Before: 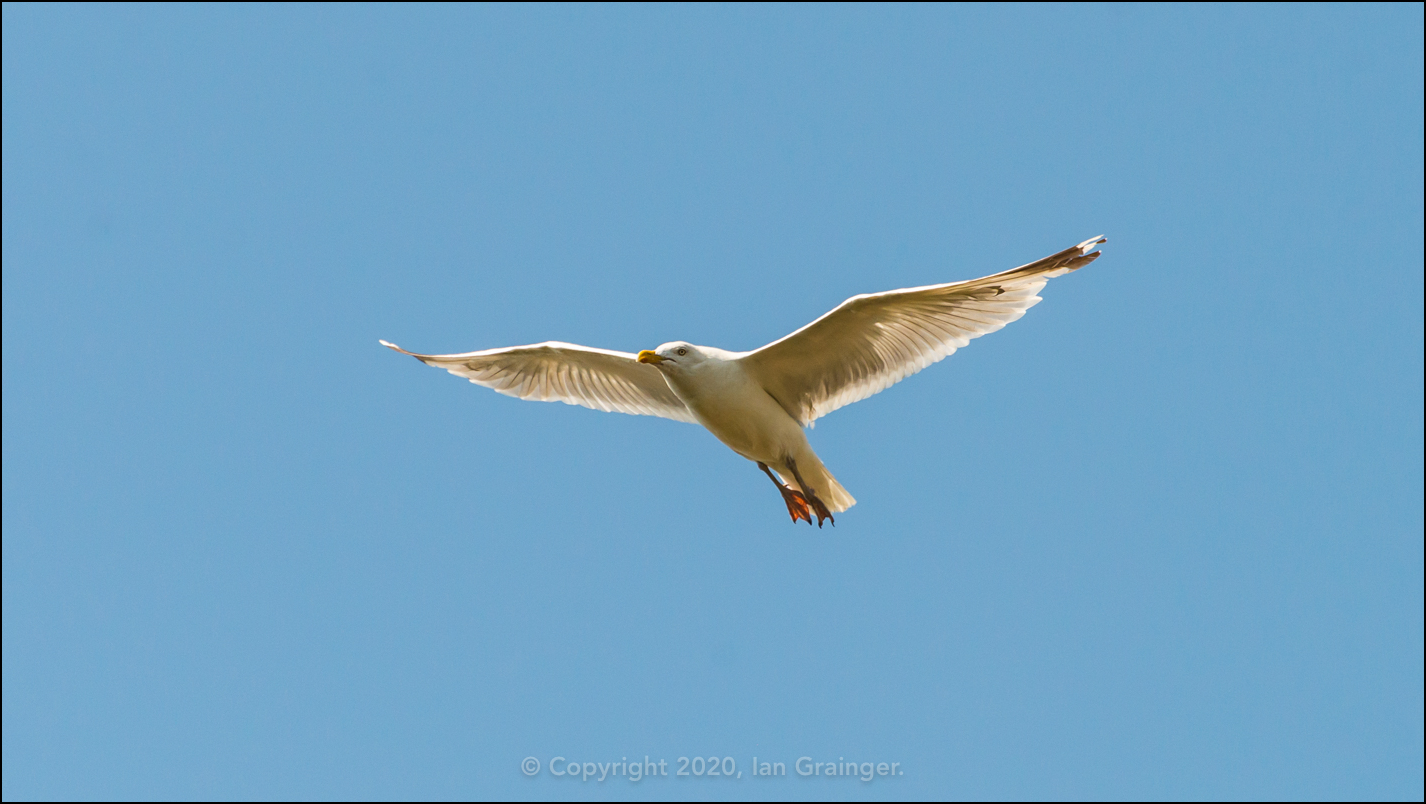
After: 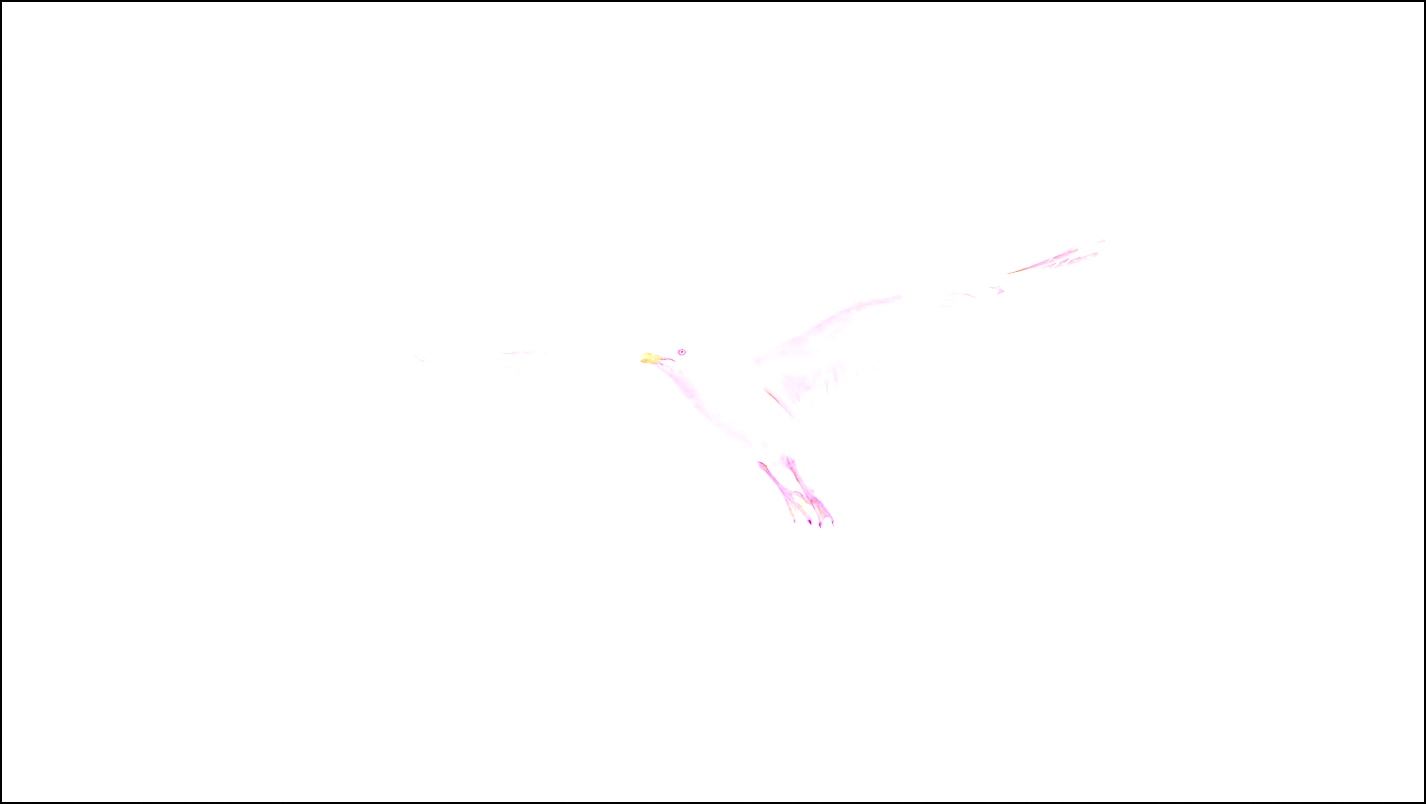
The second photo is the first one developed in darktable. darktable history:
exposure: black level correction 0, compensate exposure bias true, compensate highlight preservation false
base curve: curves: ch0 [(0, 0) (0.036, 0.025) (0.121, 0.166) (0.206, 0.329) (0.605, 0.79) (1, 1)], preserve colors none
white balance: red 8, blue 8
